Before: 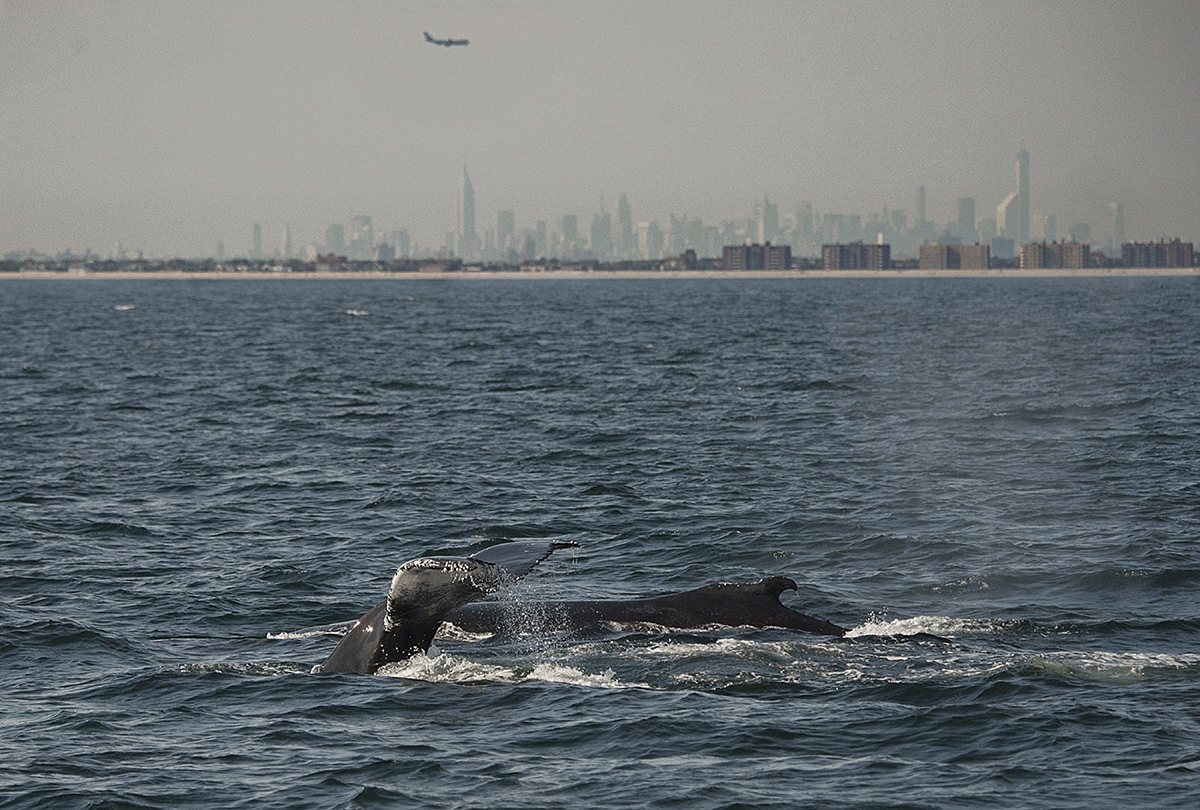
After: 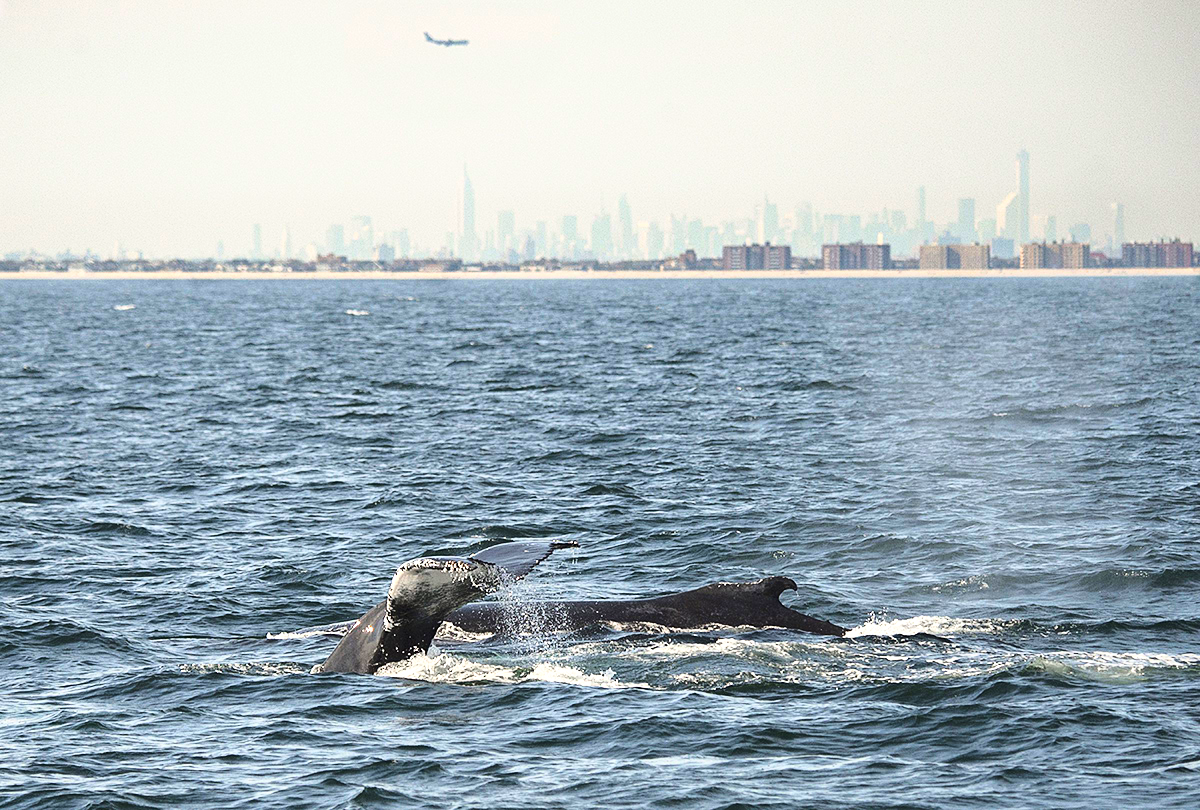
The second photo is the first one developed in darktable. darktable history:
base curve: curves: ch0 [(0, 0) (0.028, 0.03) (0.121, 0.232) (0.46, 0.748) (0.859, 0.968) (1, 1)]
color balance rgb: linear chroma grading › global chroma 15.542%, perceptual saturation grading › global saturation -0.06%, perceptual brilliance grading › global brilliance 30.781%
